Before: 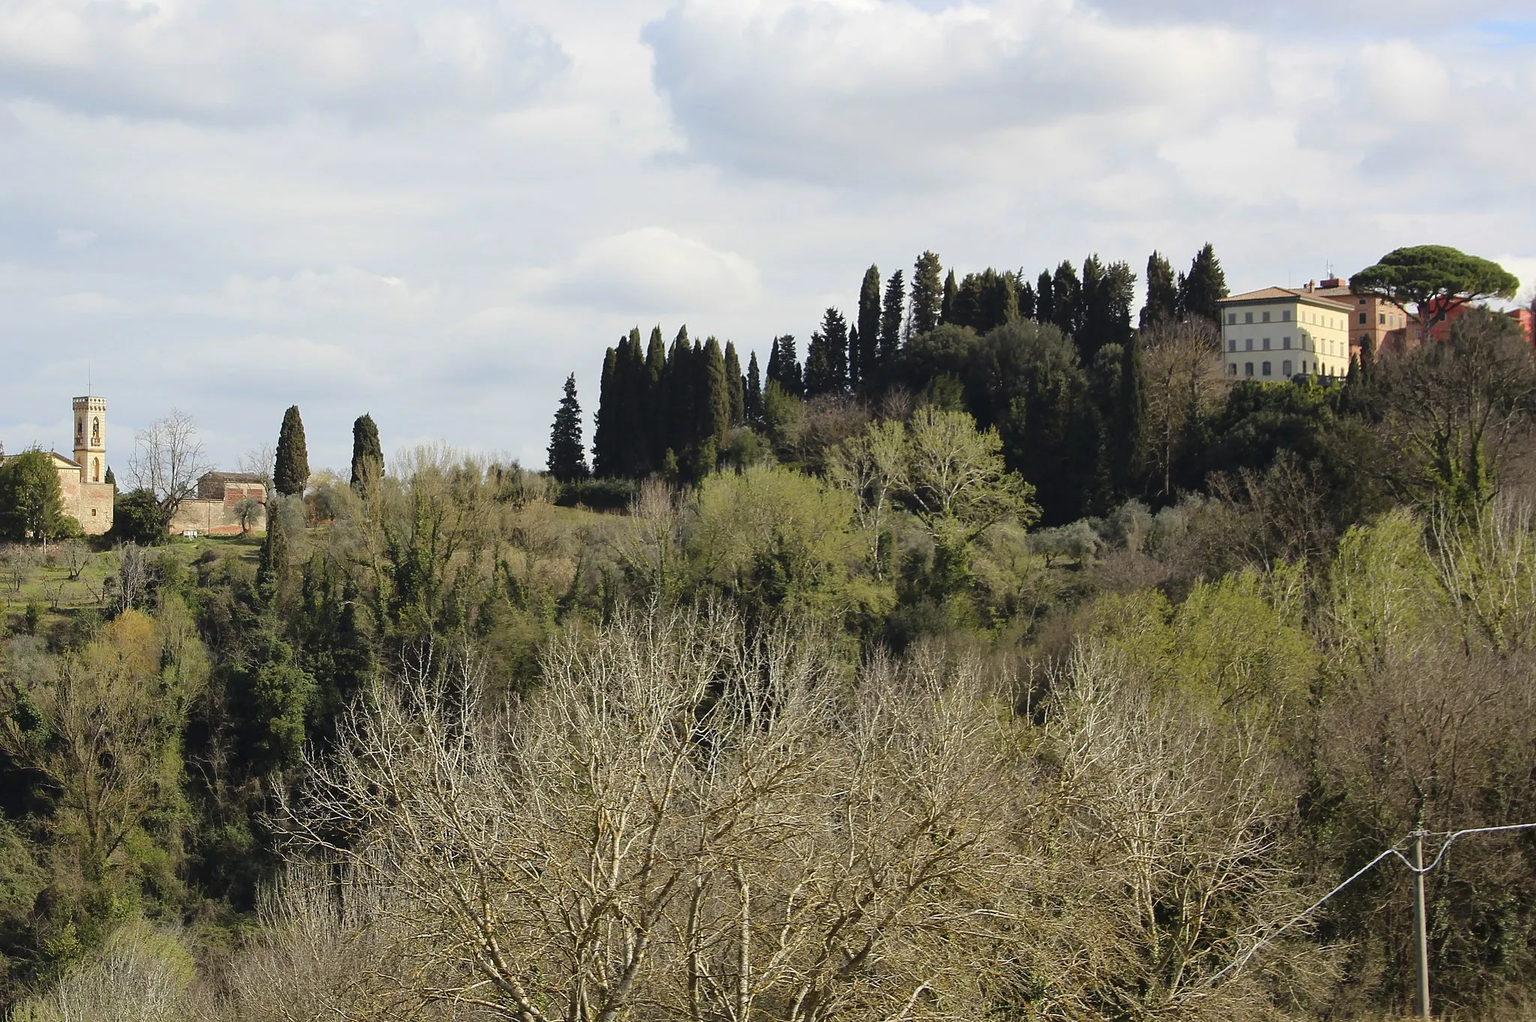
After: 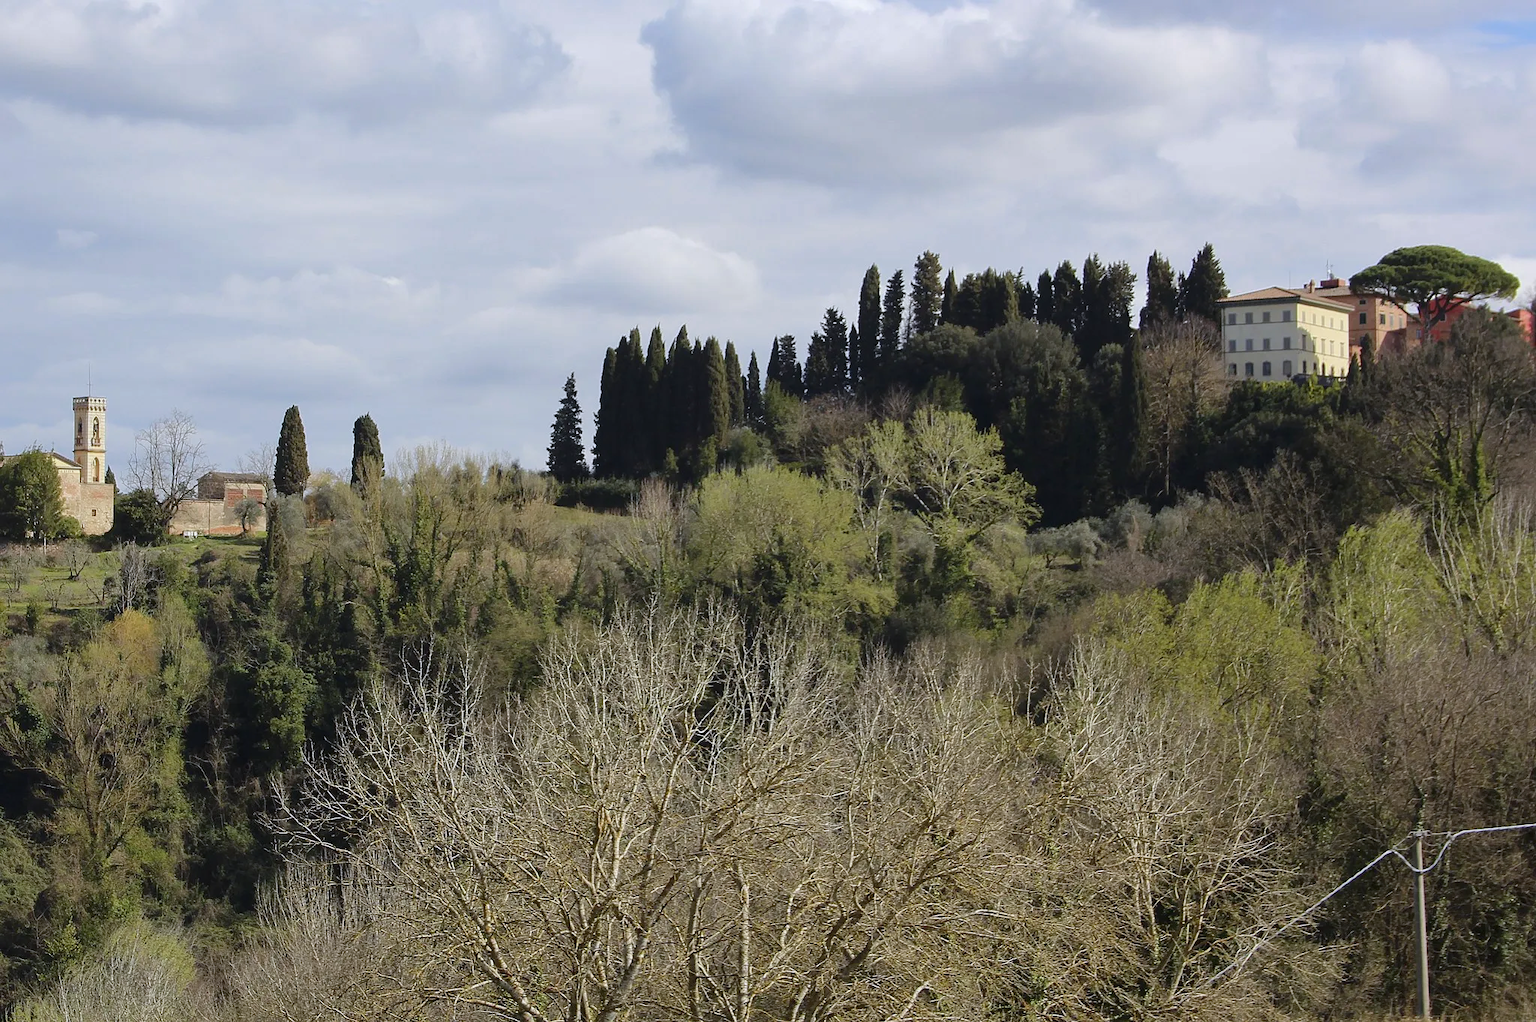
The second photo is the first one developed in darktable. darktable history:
color zones: curves: ch0 [(0, 0.5) (0.143, 0.5) (0.286, 0.5) (0.429, 0.495) (0.571, 0.437) (0.714, 0.44) (0.857, 0.496) (1, 0.5)]
shadows and highlights: shadows -20, white point adjustment -2, highlights -35
white balance: red 0.984, blue 1.059
